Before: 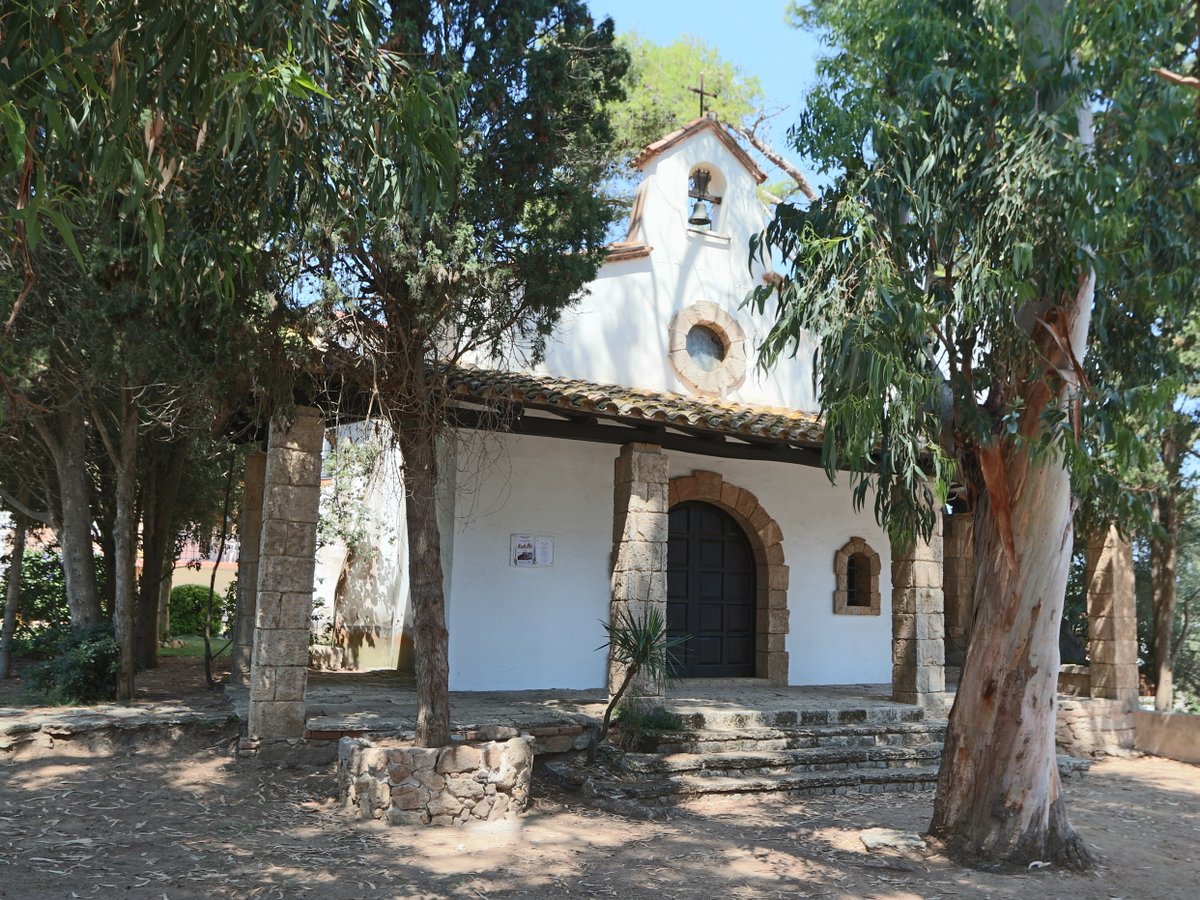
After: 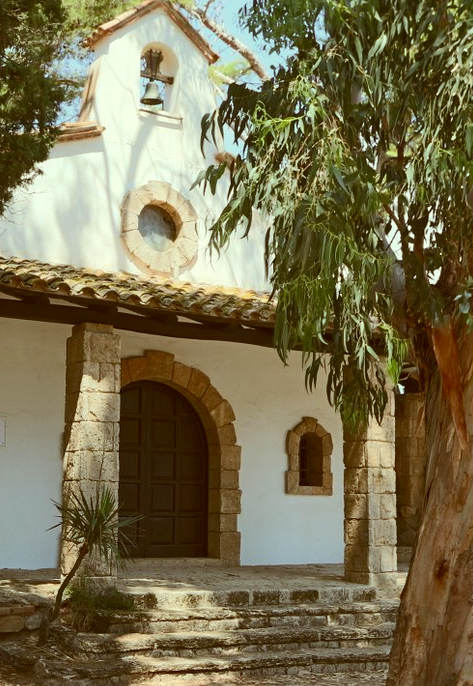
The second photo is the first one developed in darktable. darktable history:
crop: left 45.721%, top 13.393%, right 14.118%, bottom 10.01%
color correction: highlights a* -5.94, highlights b* 9.48, shadows a* 10.12, shadows b* 23.94
